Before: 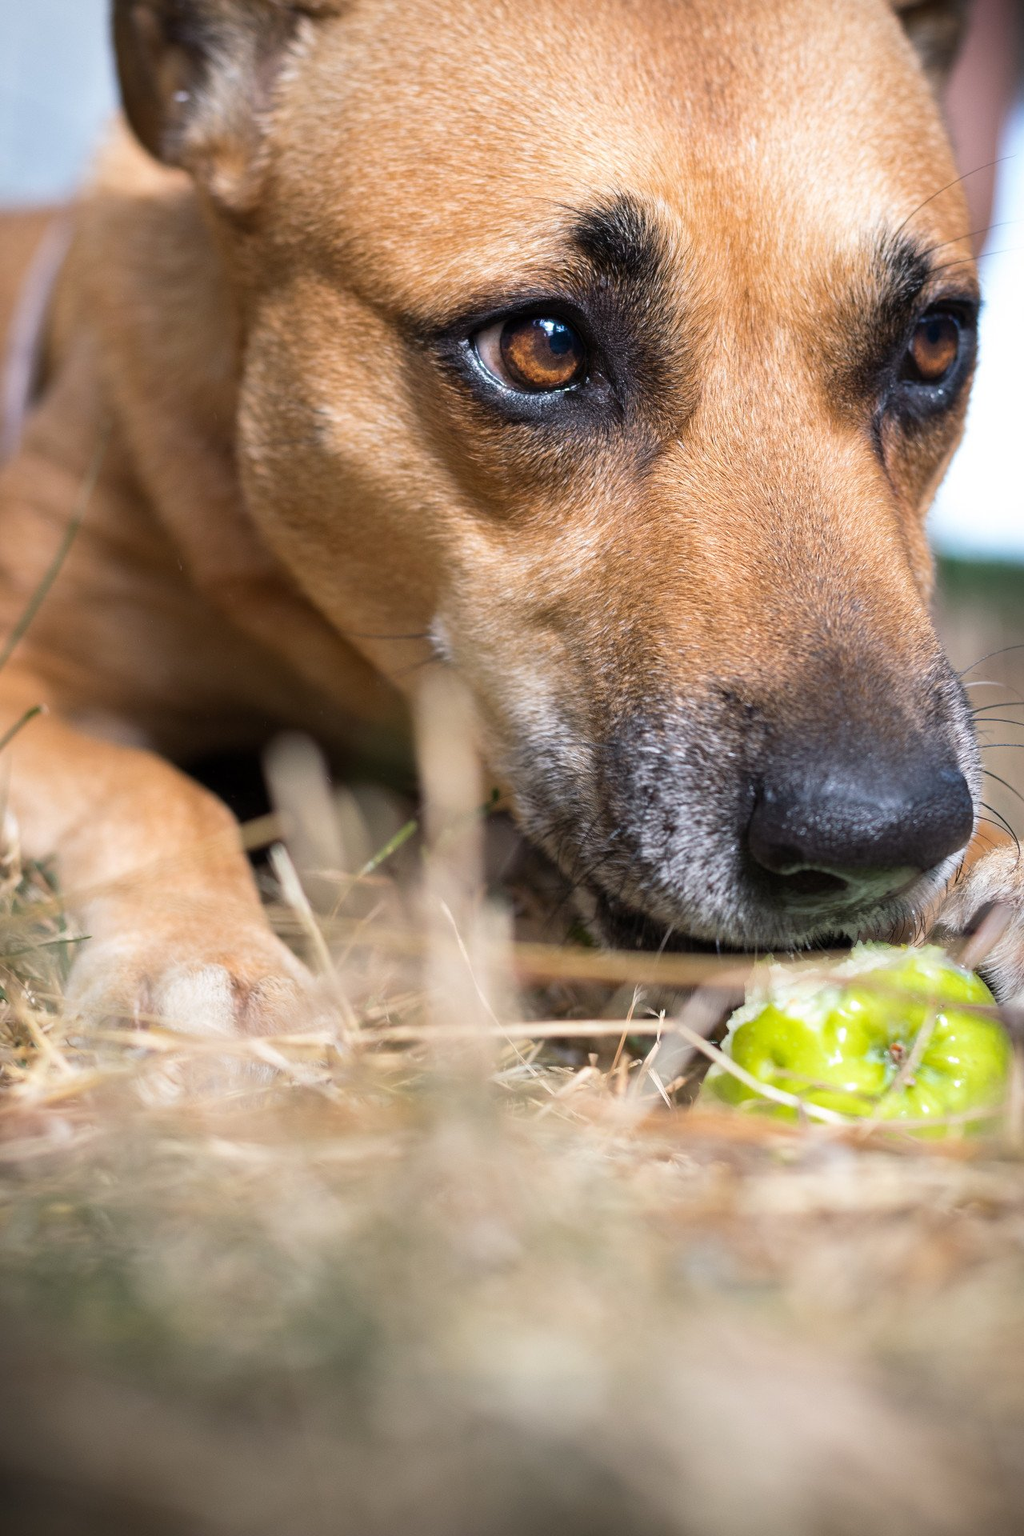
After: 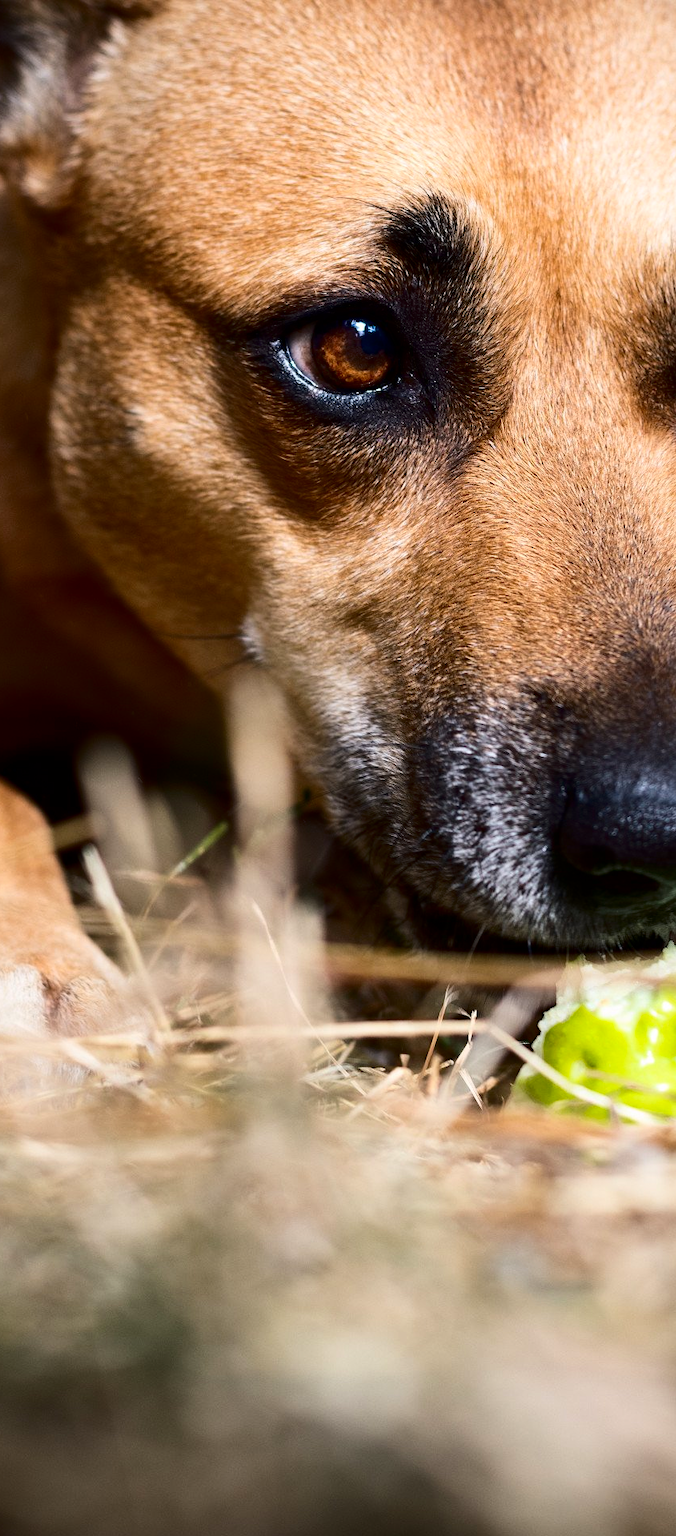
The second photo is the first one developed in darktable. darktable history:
crop and rotate: left 18.442%, right 15.508%
contrast brightness saturation: contrast 0.24, brightness -0.24, saturation 0.14
